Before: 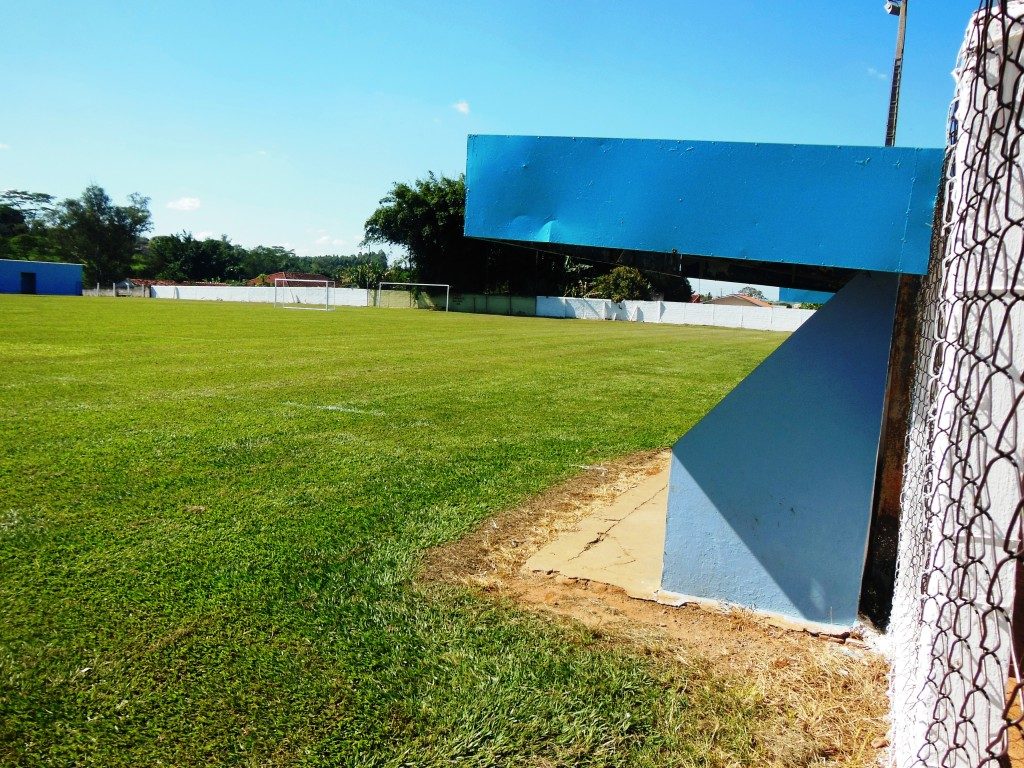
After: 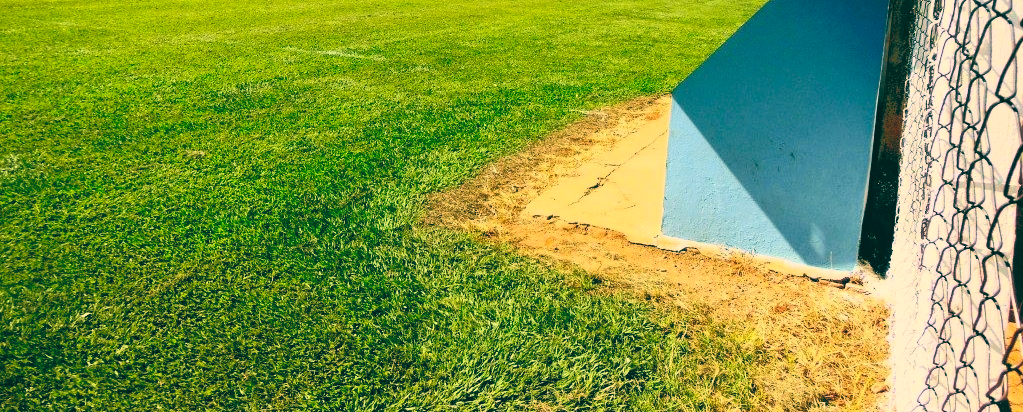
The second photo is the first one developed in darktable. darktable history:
color balance rgb: shadows lift › chroma 2%, shadows lift › hue 50°, power › hue 60°, highlights gain › chroma 1%, highlights gain › hue 60°, global offset › luminance 0.25%, global vibrance 30%
color balance: lift [1.005, 0.99, 1.007, 1.01], gamma [1, 0.979, 1.011, 1.021], gain [0.923, 1.098, 1.025, 0.902], input saturation 90.45%, contrast 7.73%, output saturation 105.91%
tone curve: curves: ch0 [(0, 0.005) (0.103, 0.097) (0.18, 0.22) (0.4, 0.485) (0.5, 0.612) (0.668, 0.787) (0.823, 0.894) (1, 0.971)]; ch1 [(0, 0) (0.172, 0.123) (0.324, 0.253) (0.396, 0.388) (0.478, 0.461) (0.499, 0.498) (0.522, 0.528) (0.618, 0.649) (0.753, 0.821) (1, 1)]; ch2 [(0, 0) (0.411, 0.424) (0.496, 0.501) (0.515, 0.514) (0.555, 0.585) (0.641, 0.69) (1, 1)], color space Lab, independent channels, preserve colors none
crop and rotate: top 46.237%
